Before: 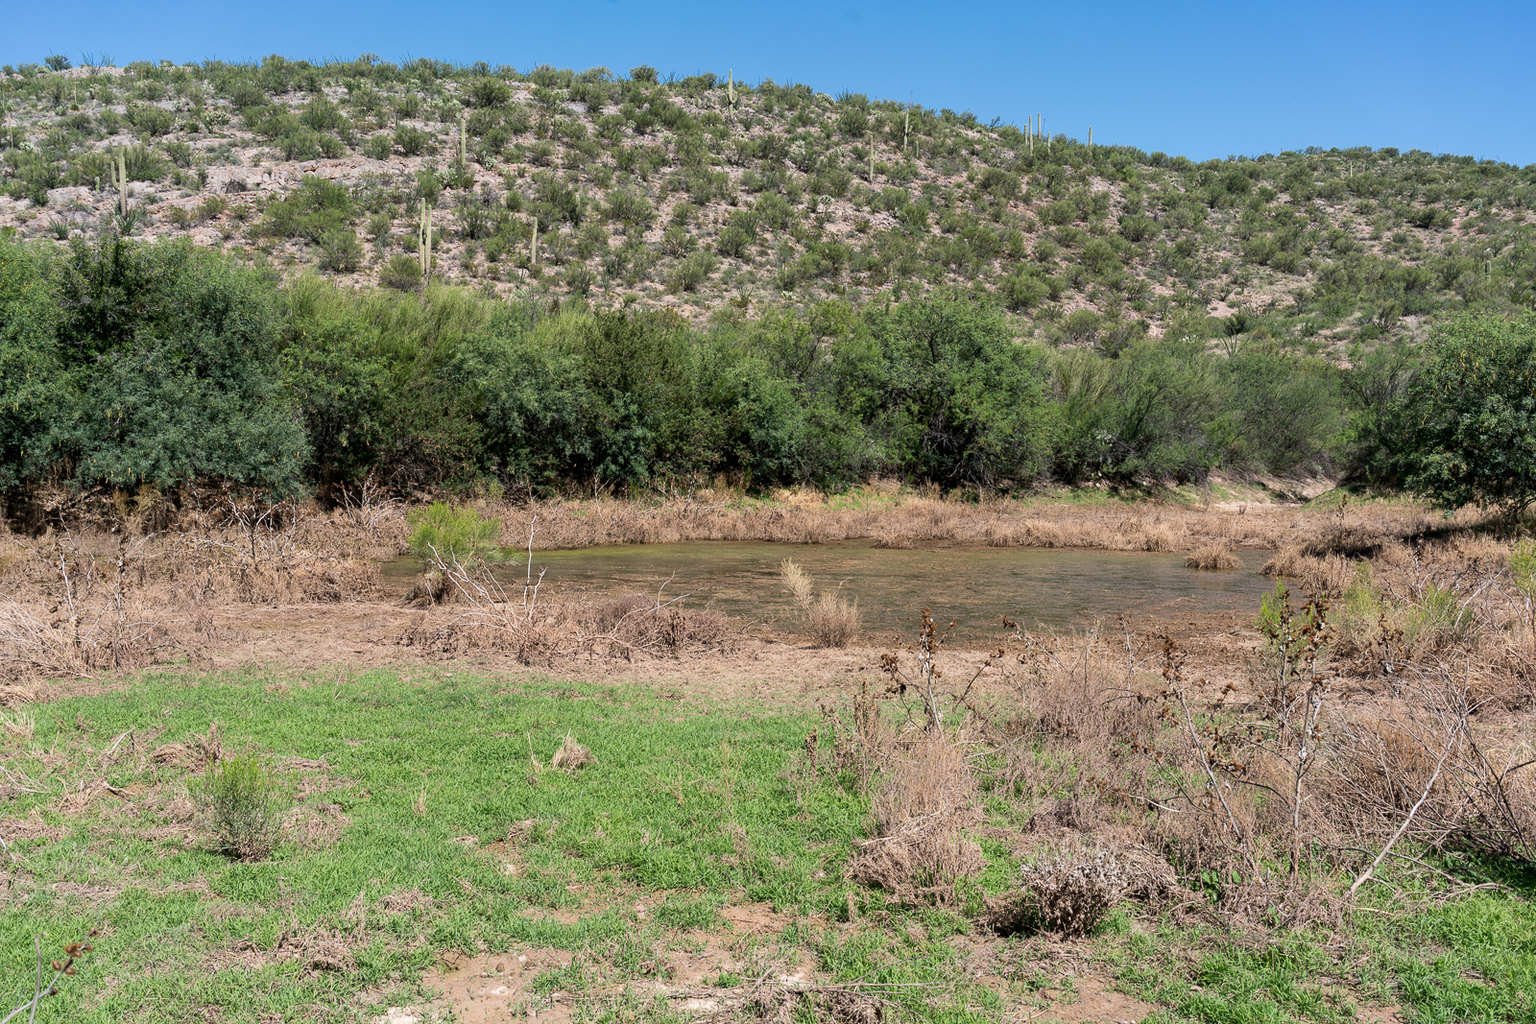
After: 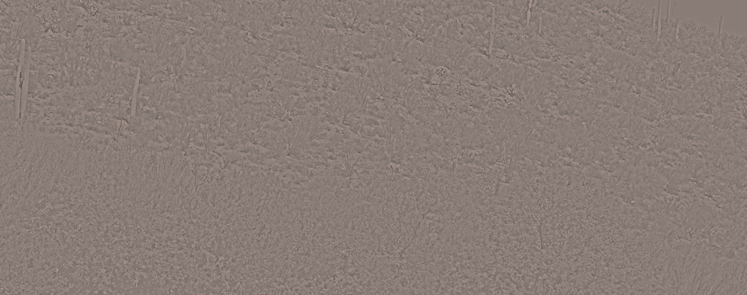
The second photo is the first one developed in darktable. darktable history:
highpass: sharpness 5.84%, contrast boost 8.44%
base curve: curves: ch0 [(0, 0) (0.235, 0.266) (0.503, 0.496) (0.786, 0.72) (1, 1)]
split-toning: shadows › hue 26°, shadows › saturation 0.09, highlights › hue 40°, highlights › saturation 0.18, balance -63, compress 0%
color correction: highlights a* 17.88, highlights b* 18.79
contrast brightness saturation: saturation -0.17
crop: left 28.64%, top 16.832%, right 26.637%, bottom 58.055%
rotate and perspective: rotation 4.1°, automatic cropping off
